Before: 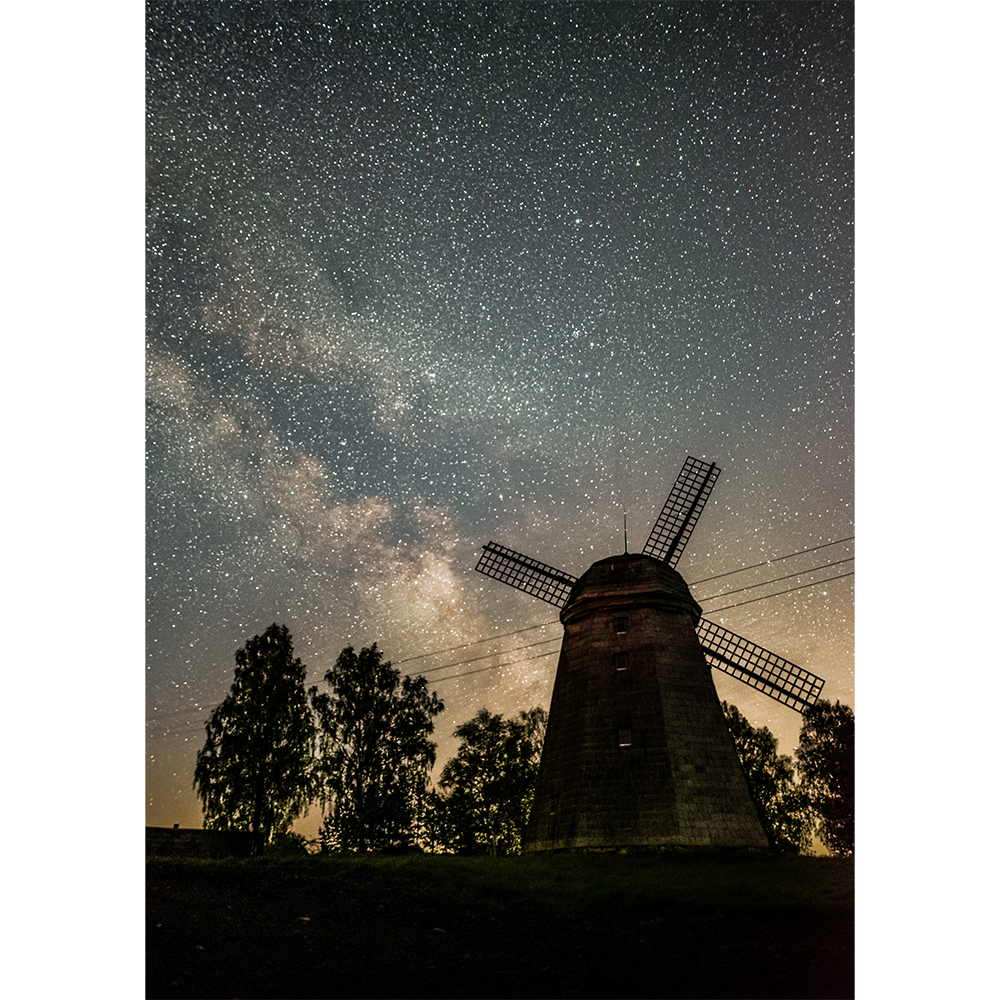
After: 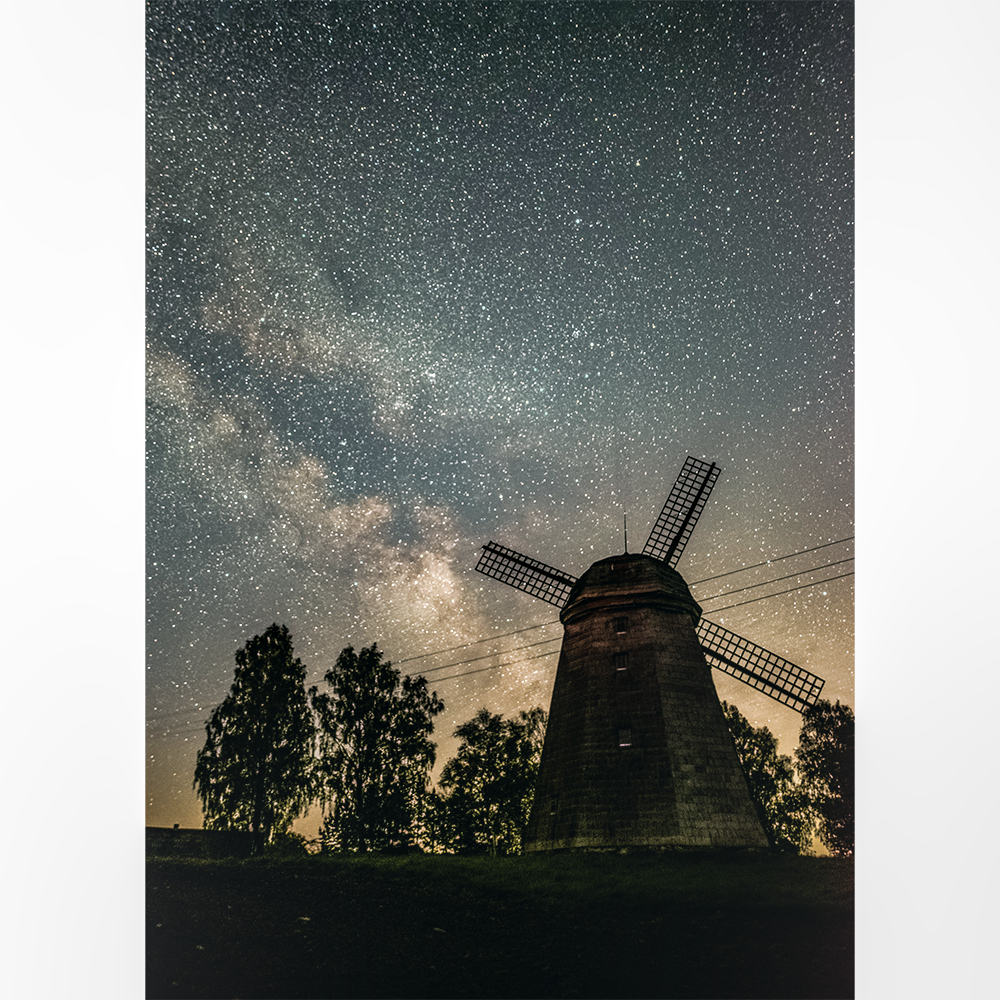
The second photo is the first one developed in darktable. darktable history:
local contrast: on, module defaults
color balance: mode lift, gamma, gain (sRGB), lift [1, 1, 1.022, 1.026]
